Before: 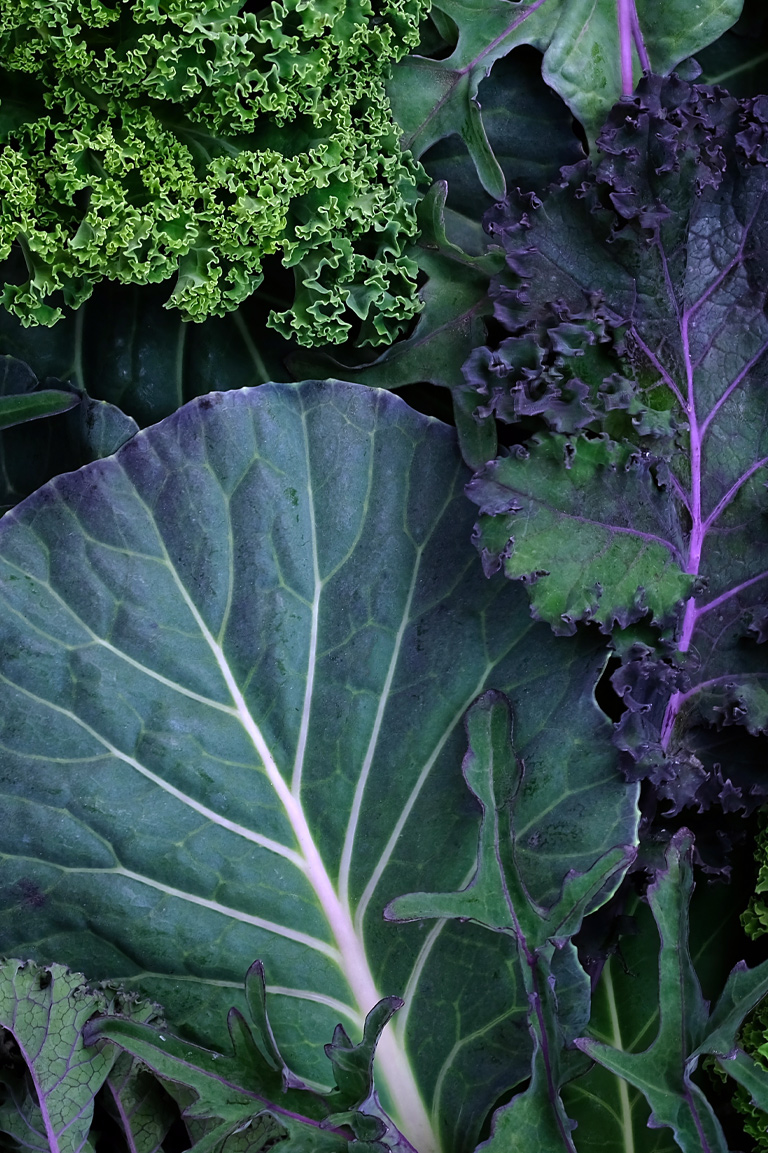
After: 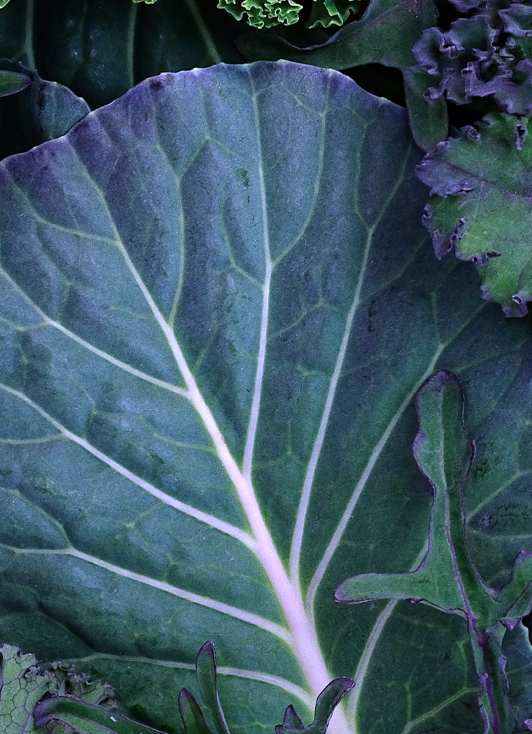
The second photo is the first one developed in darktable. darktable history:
white balance: red 1.004, blue 1.096
grain: on, module defaults
crop: left 6.488%, top 27.668%, right 24.183%, bottom 8.656%
